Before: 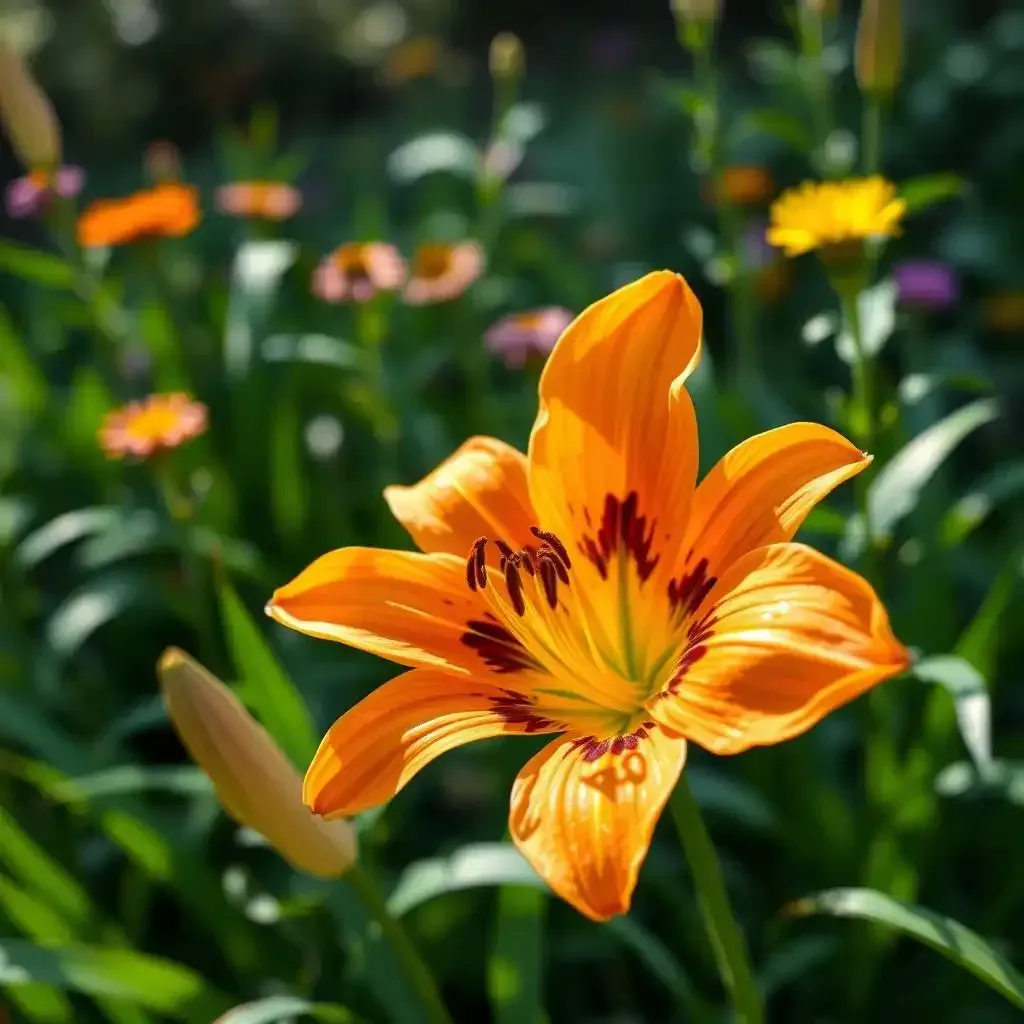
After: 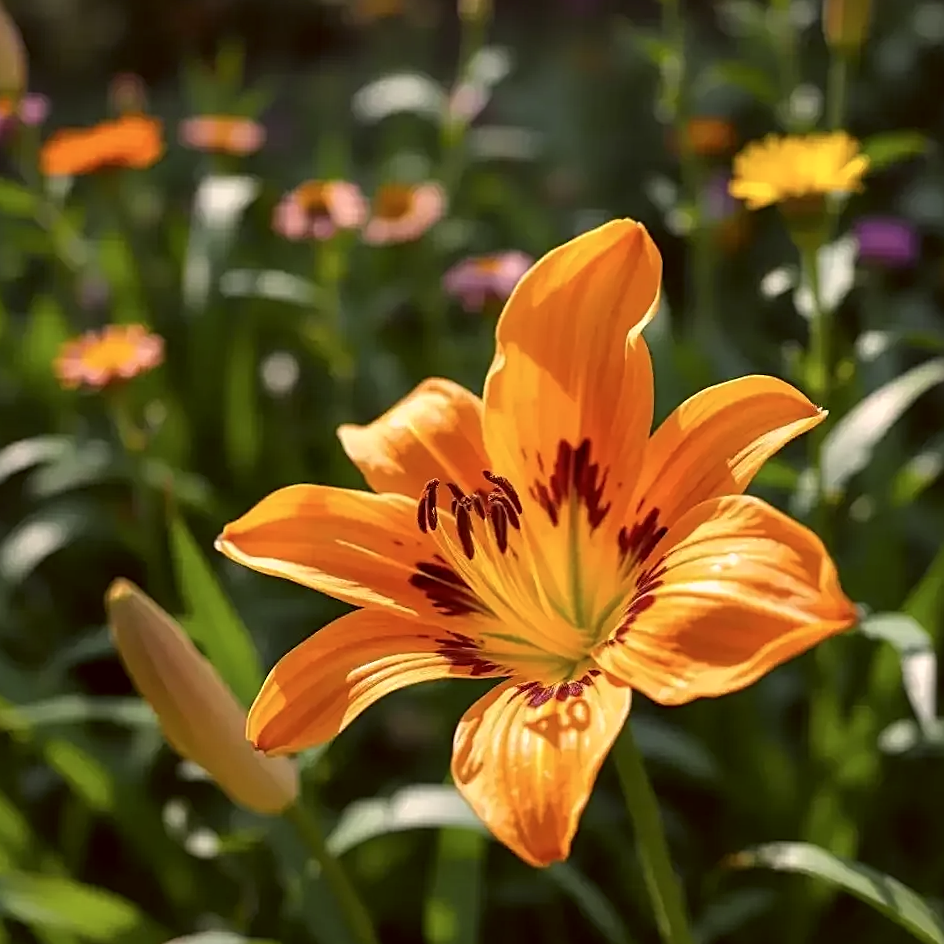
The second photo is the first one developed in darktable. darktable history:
crop and rotate: angle -1.96°, left 3.097%, top 4.154%, right 1.586%, bottom 0.529%
sharpen: on, module defaults
white balance: red 0.98, blue 1.034
color correction: highlights a* 10.21, highlights b* 9.79, shadows a* 8.61, shadows b* 7.88, saturation 0.8
